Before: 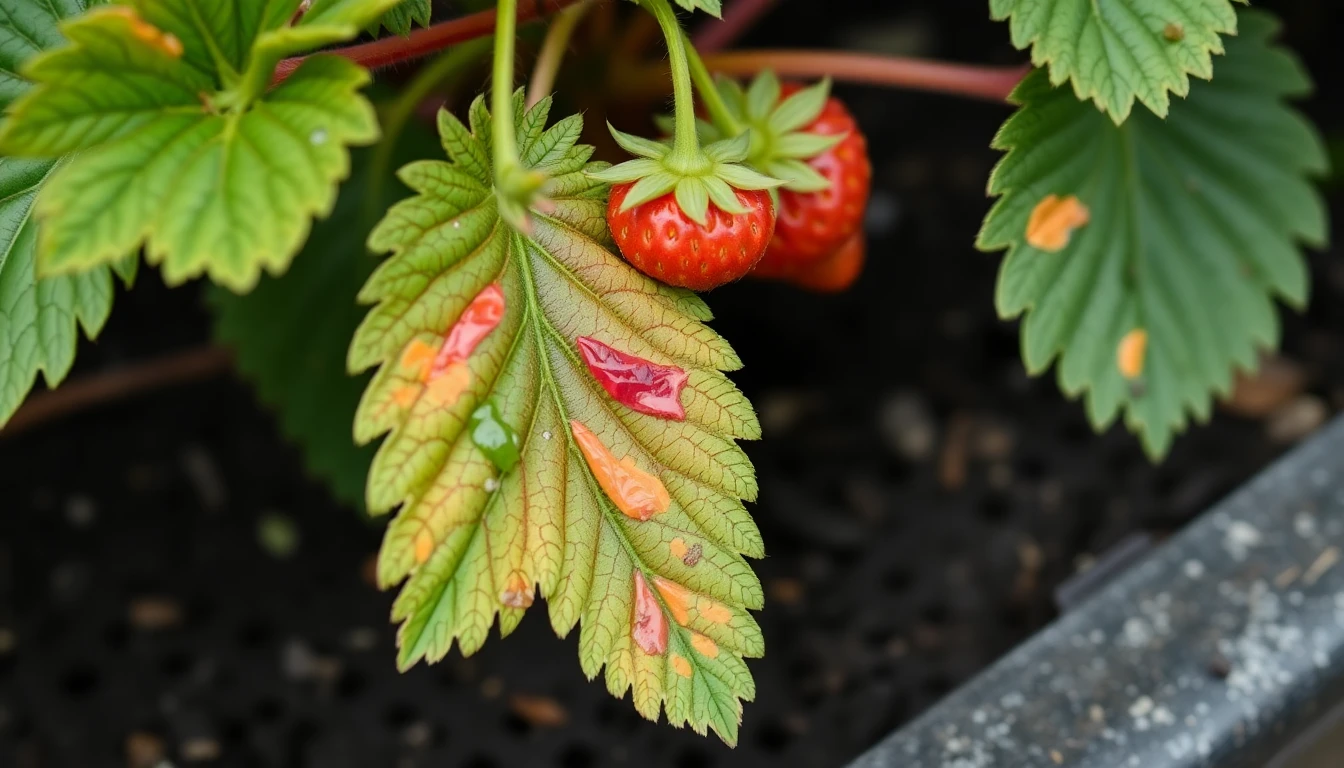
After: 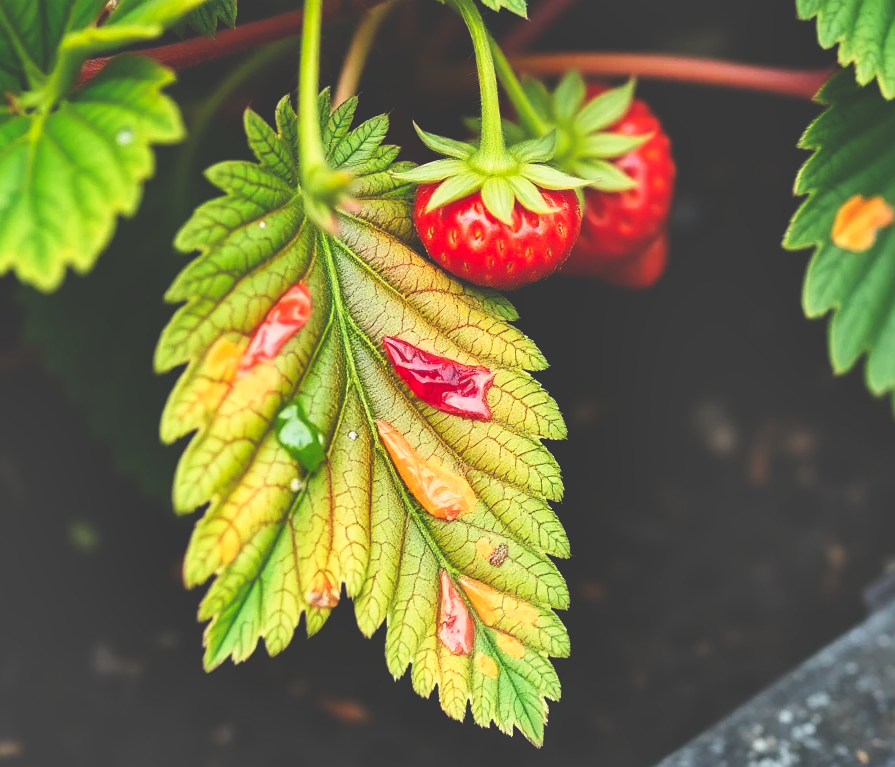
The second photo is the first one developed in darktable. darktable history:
shadows and highlights: low approximation 0.01, soften with gaussian
crop and rotate: left 14.436%, right 18.898%
base curve: curves: ch0 [(0, 0.036) (0.007, 0.037) (0.604, 0.887) (1, 1)], preserve colors none
sharpen: amount 0.2
